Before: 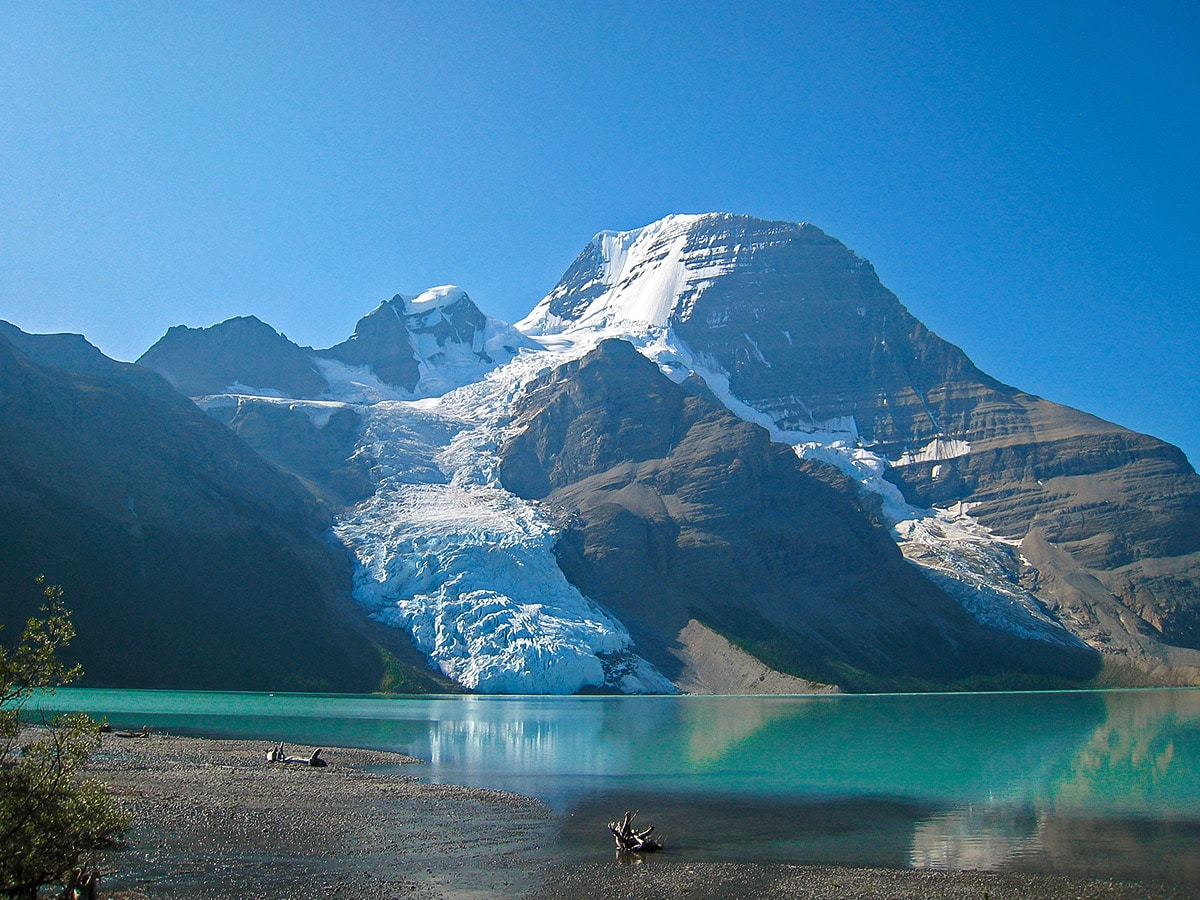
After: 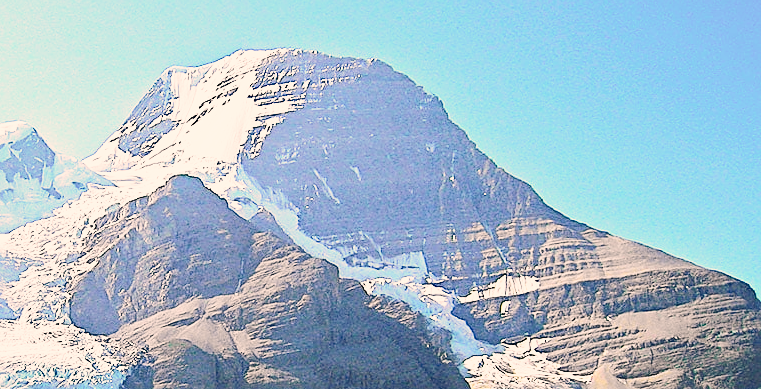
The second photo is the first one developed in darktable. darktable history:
sharpen: on, module defaults
tone curve: curves: ch0 [(0, 0) (0.071, 0.06) (0.253, 0.242) (0.437, 0.498) (0.55, 0.644) (0.657, 0.749) (0.823, 0.876) (1, 0.99)]; ch1 [(0, 0) (0.346, 0.307) (0.408, 0.369) (0.453, 0.457) (0.476, 0.489) (0.502, 0.493) (0.521, 0.515) (0.537, 0.531) (0.612, 0.641) (0.676, 0.728) (1, 1)]; ch2 [(0, 0) (0.346, 0.34) (0.434, 0.46) (0.485, 0.494) (0.5, 0.494) (0.511, 0.504) (0.537, 0.551) (0.579, 0.599) (0.625, 0.686) (1, 1)], color space Lab, independent channels, preserve colors none
color correction: highlights a* 11.24, highlights b* 12.35
base curve: curves: ch0 [(0, 0) (0.012, 0.01) (0.073, 0.168) (0.31, 0.711) (0.645, 0.957) (1, 1)], preserve colors none
shadows and highlights: shadows 36.97, highlights -27.14, soften with gaussian
crop: left 36%, top 18.281%, right 0.525%, bottom 38.397%
contrast brightness saturation: contrast 0.109, saturation -0.175
